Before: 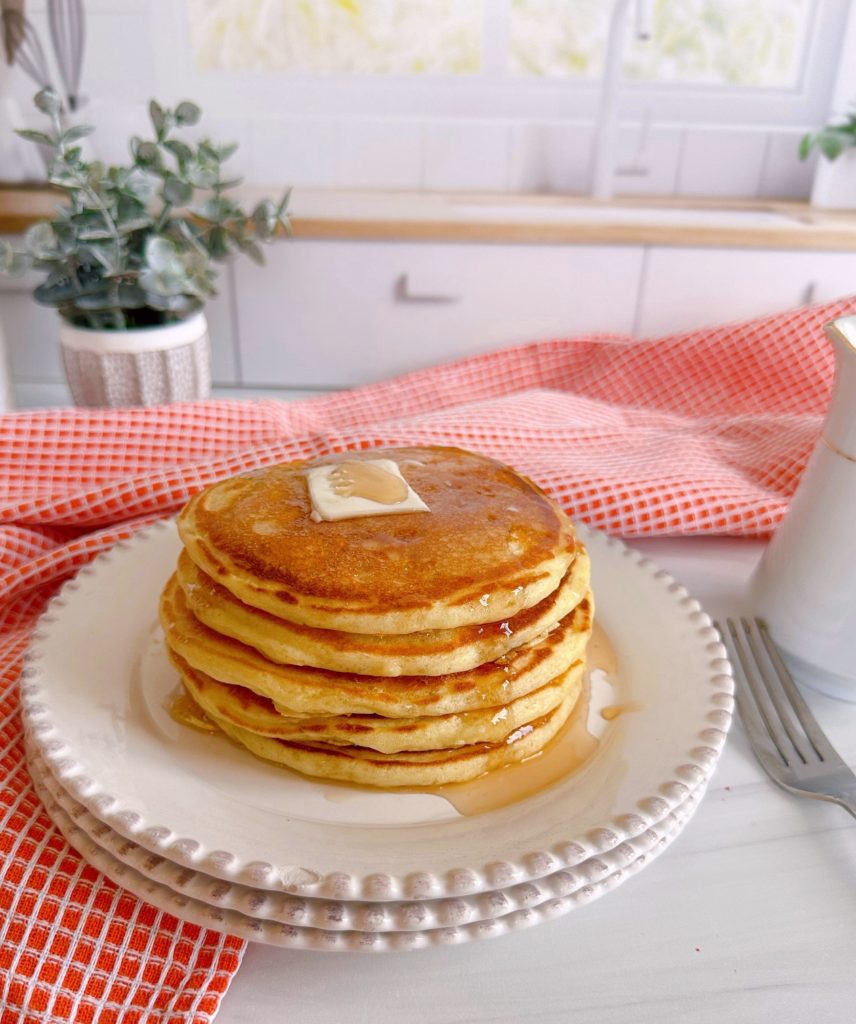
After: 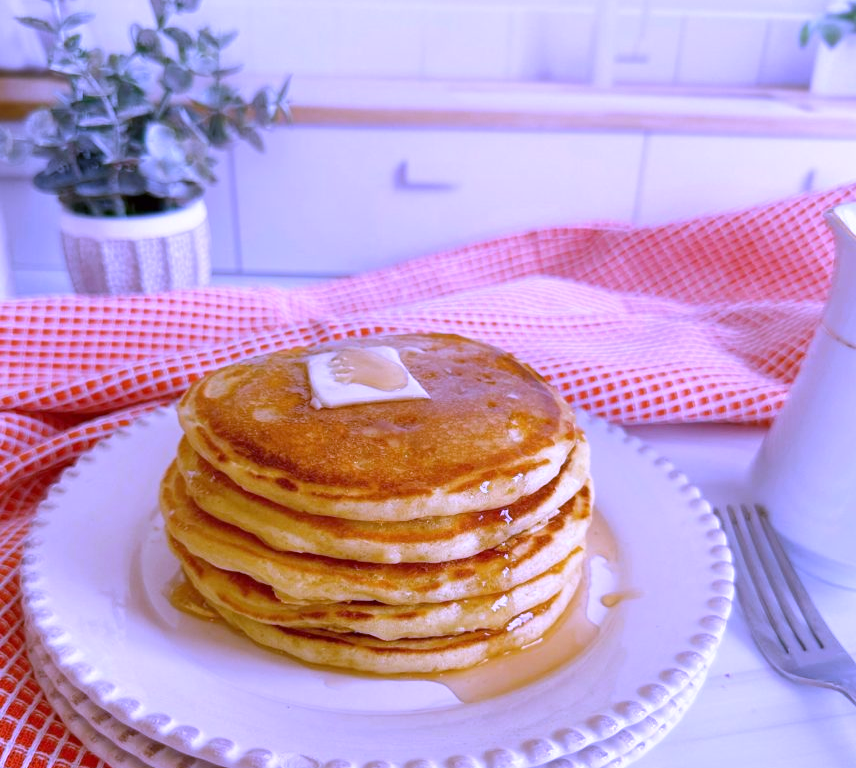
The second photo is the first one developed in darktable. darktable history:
crop: top 11.038%, bottom 13.962%
white balance: red 0.98, blue 1.61
